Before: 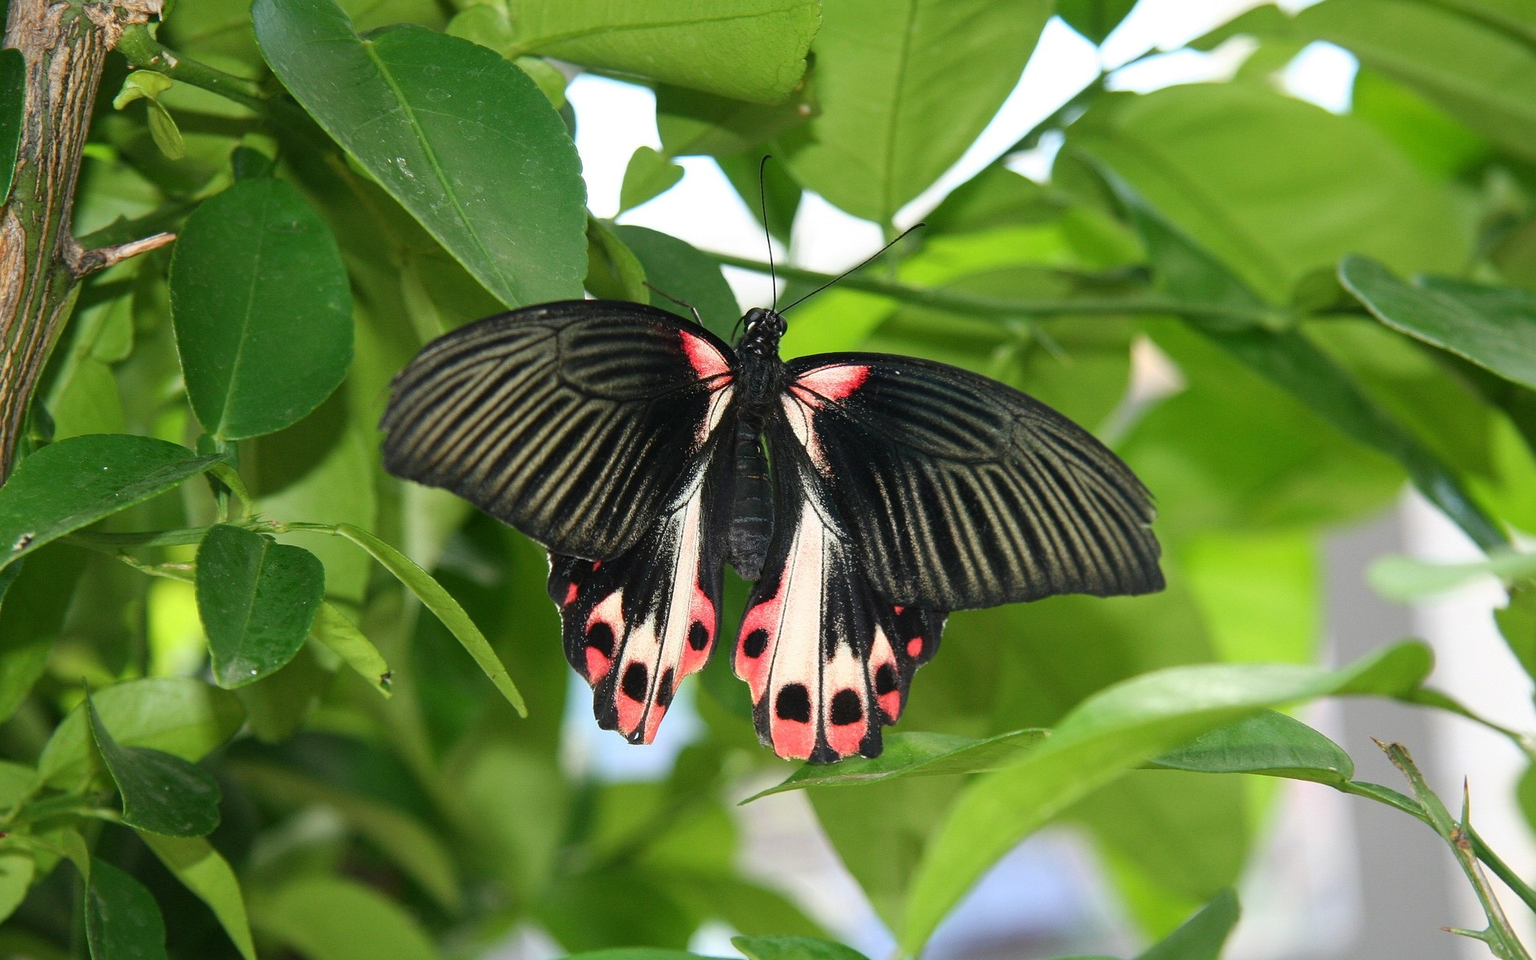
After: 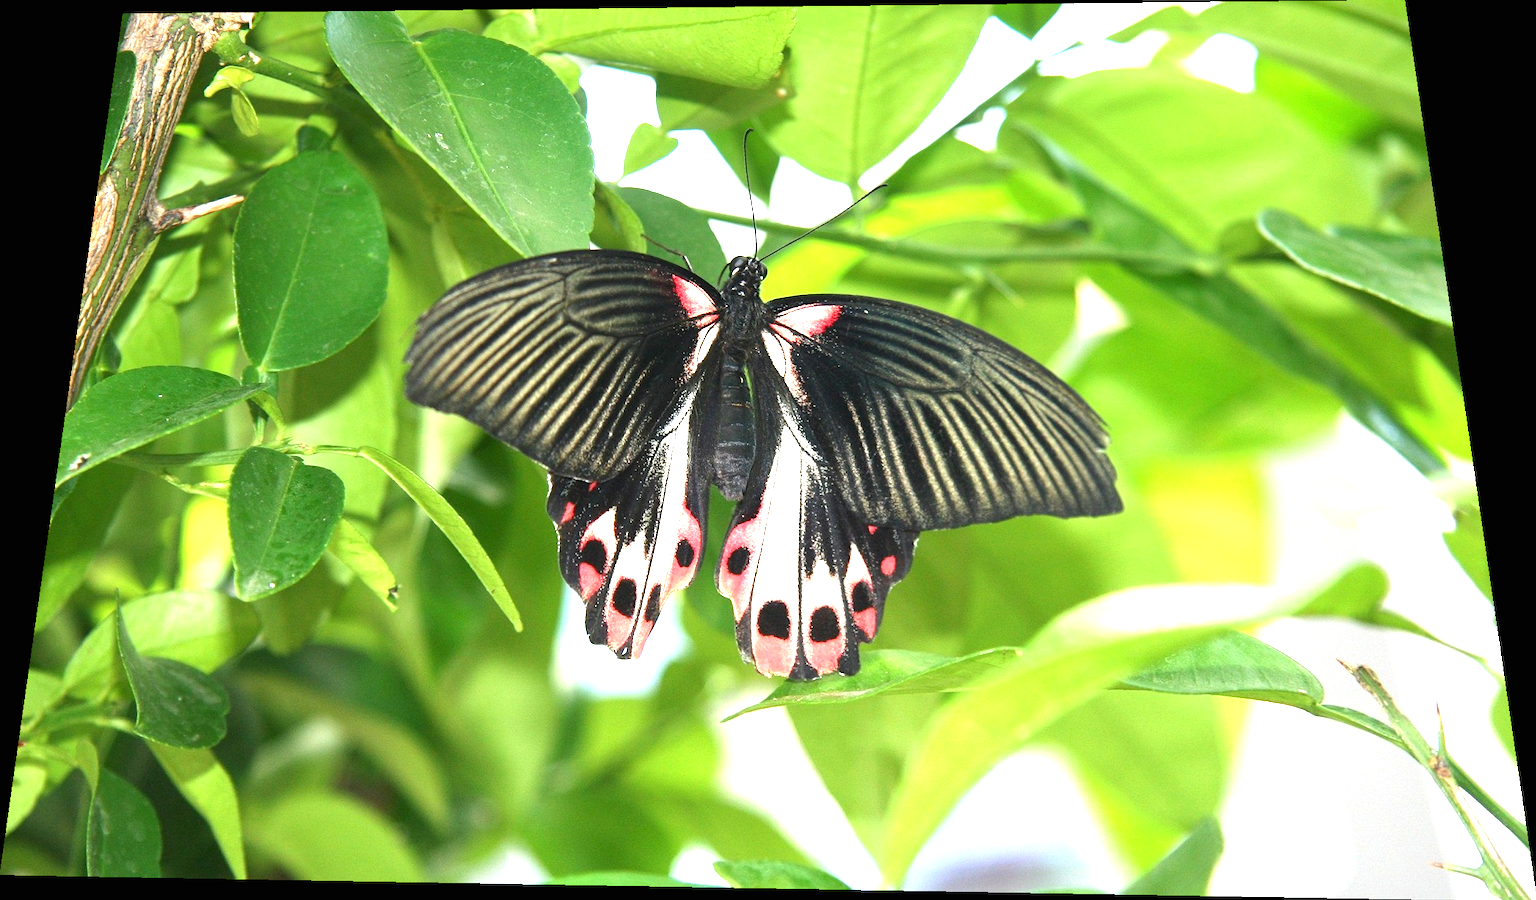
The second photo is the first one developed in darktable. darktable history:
exposure: black level correction 0, exposure 1.5 EV, compensate exposure bias true, compensate highlight preservation false
rotate and perspective: rotation 0.128°, lens shift (vertical) -0.181, lens shift (horizontal) -0.044, shear 0.001, automatic cropping off
